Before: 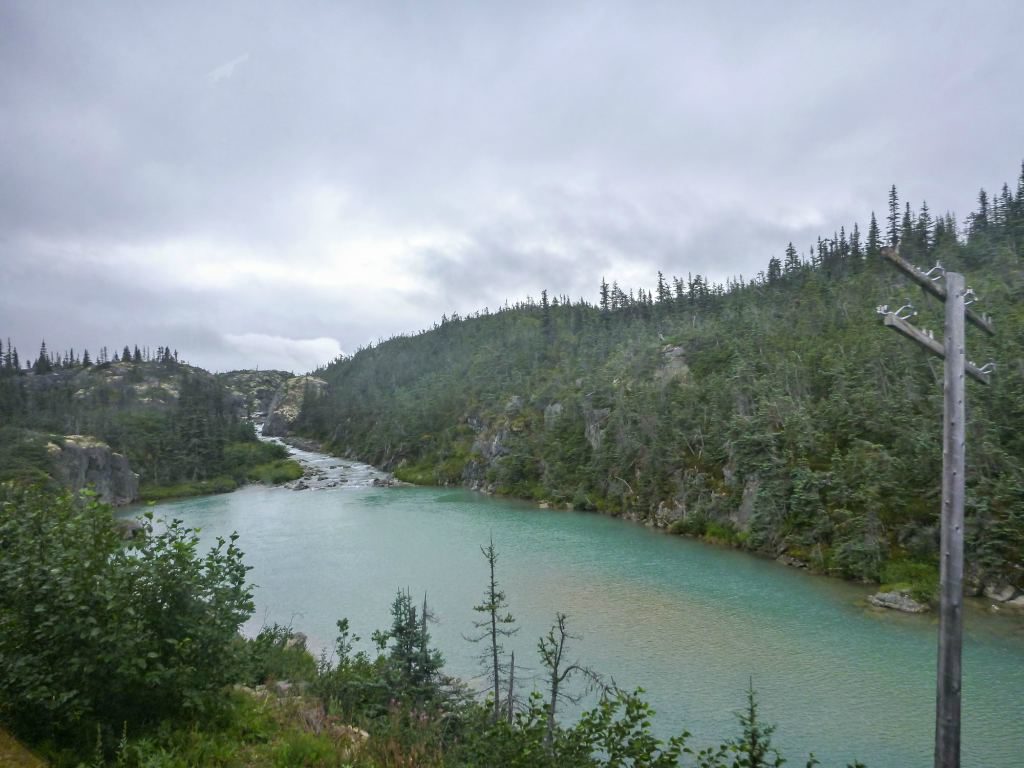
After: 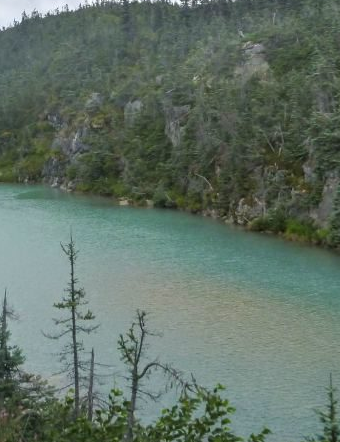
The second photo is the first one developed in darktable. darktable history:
crop: left 41.029%, top 39.489%, right 25.695%, bottom 2.868%
